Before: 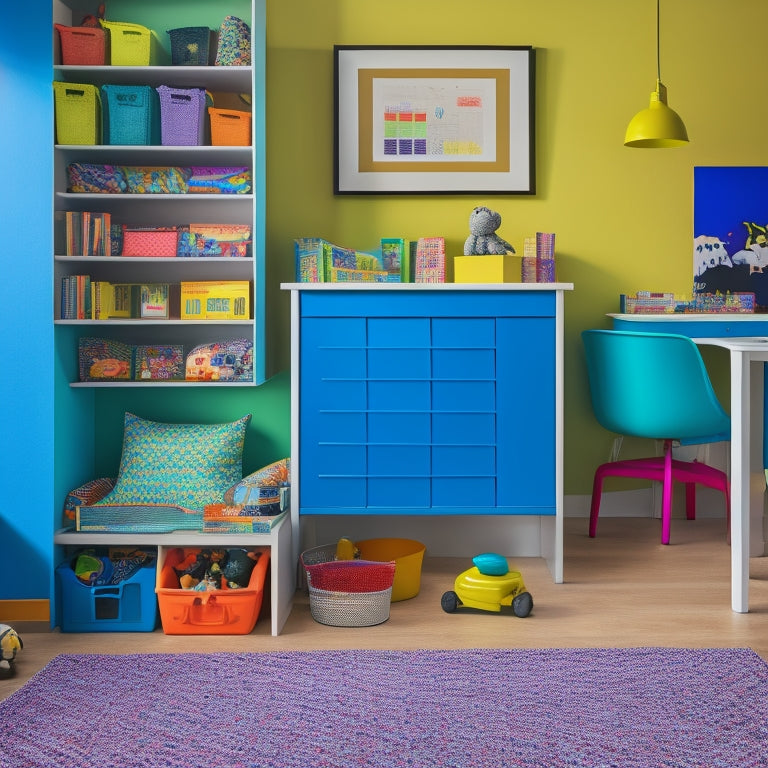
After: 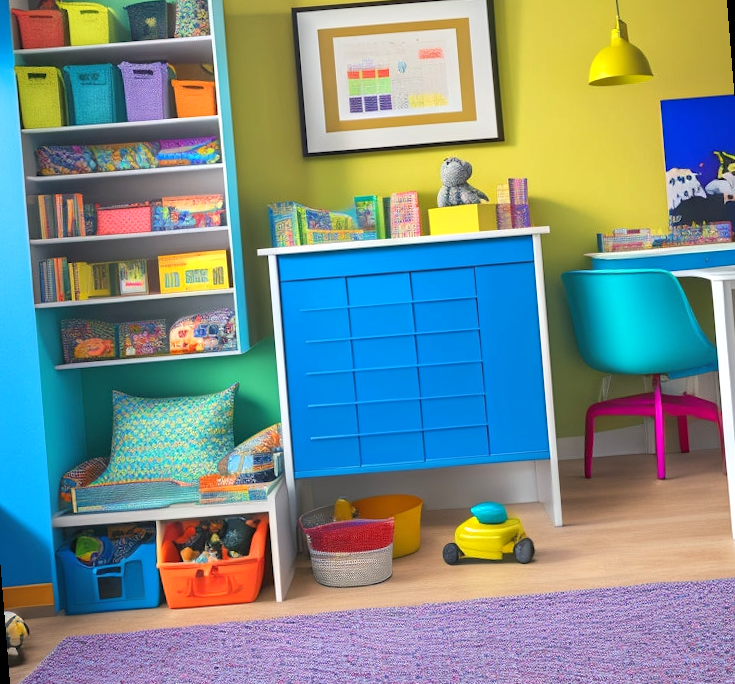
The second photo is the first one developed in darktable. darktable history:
rotate and perspective: rotation -4.57°, crop left 0.054, crop right 0.944, crop top 0.087, crop bottom 0.914
exposure: black level correction 0, exposure 0.5 EV, compensate exposure bias true, compensate highlight preservation false
color zones: curves: ch1 [(0, 0.513) (0.143, 0.524) (0.286, 0.511) (0.429, 0.506) (0.571, 0.503) (0.714, 0.503) (0.857, 0.508) (1, 0.513)]
